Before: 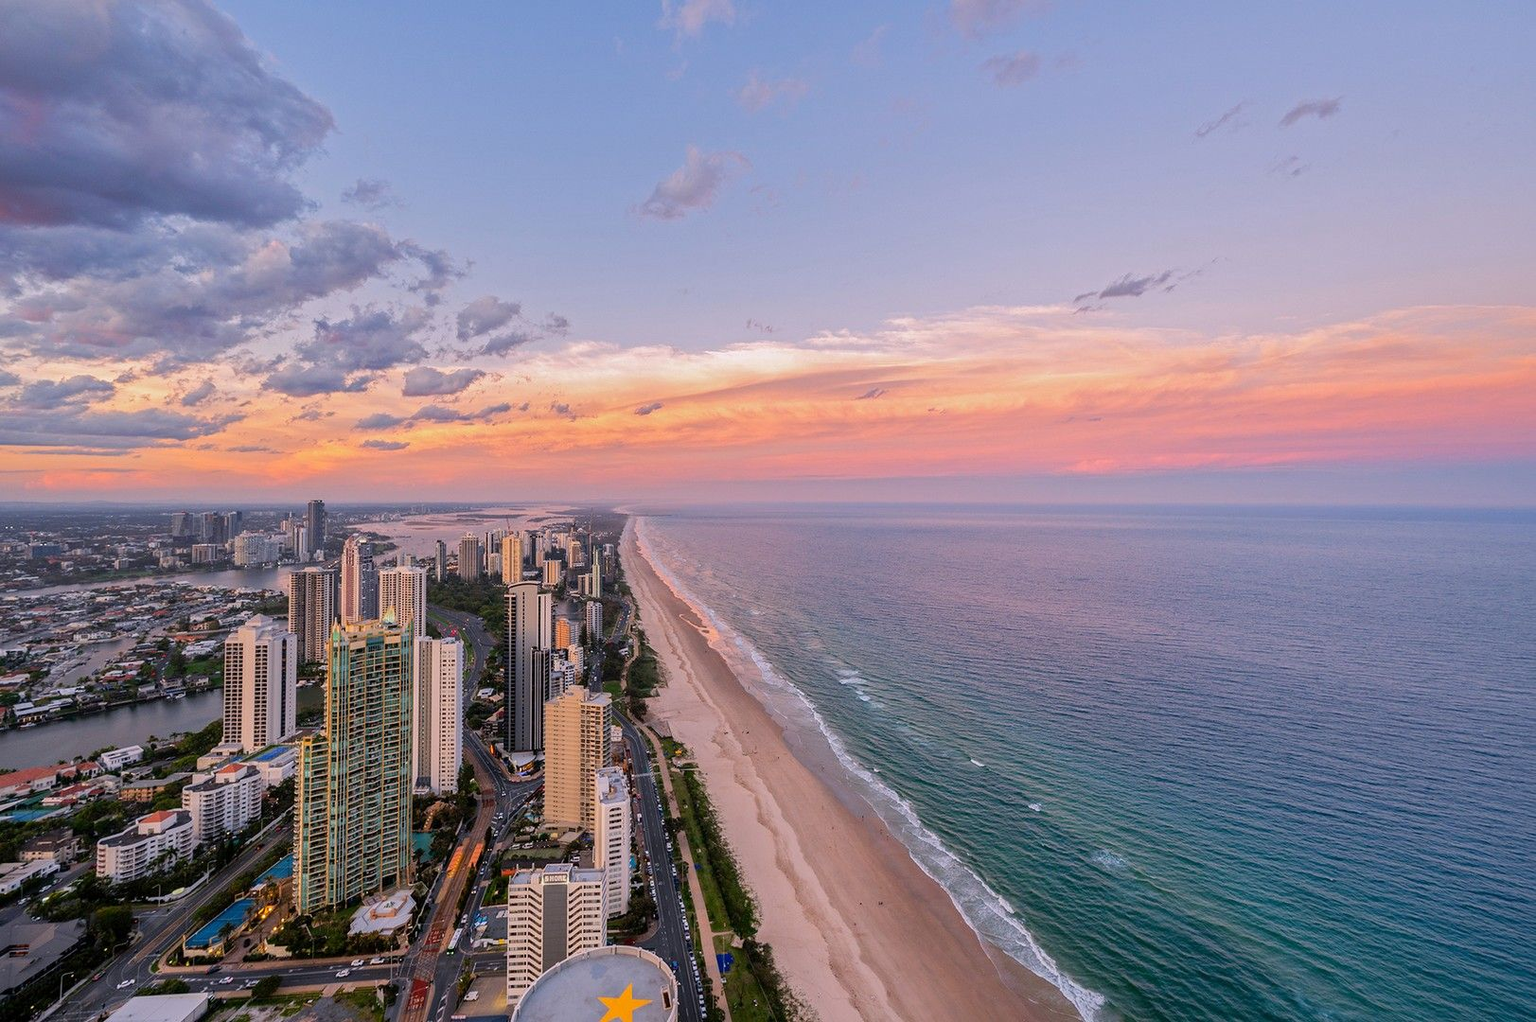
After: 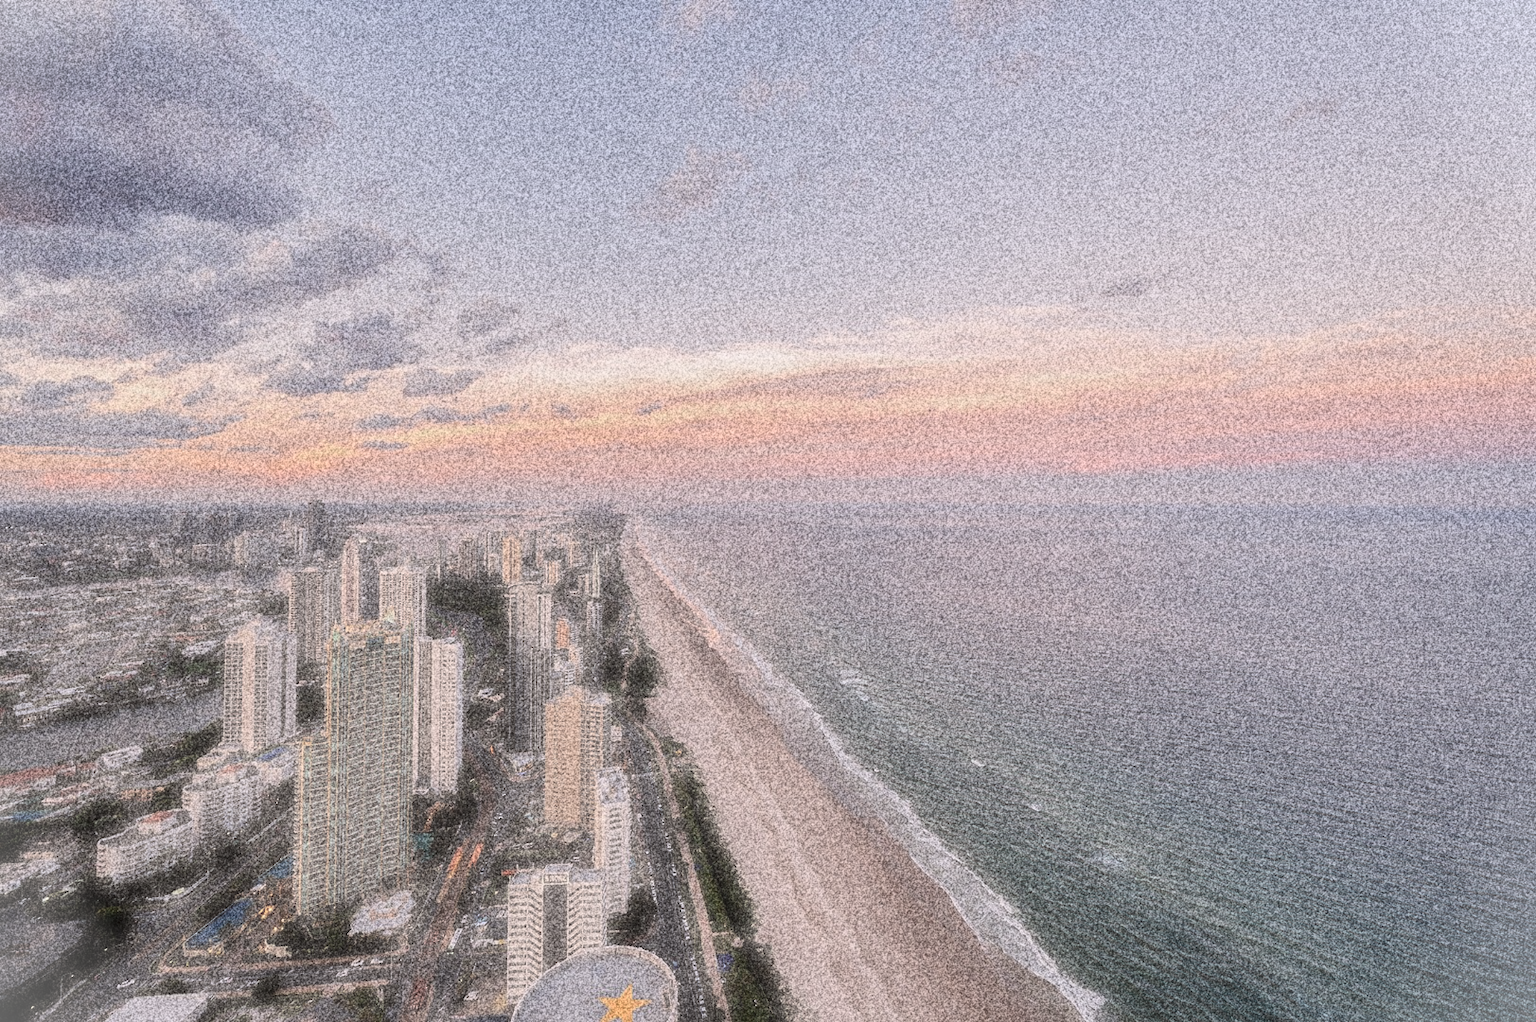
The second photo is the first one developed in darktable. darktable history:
contrast brightness saturation: contrast 0.1, saturation -0.36
vignetting: fall-off start 100%, brightness 0.3, saturation 0
grain: coarseness 30.02 ISO, strength 100%
haze removal: strength -0.9, distance 0.225, compatibility mode true, adaptive false
